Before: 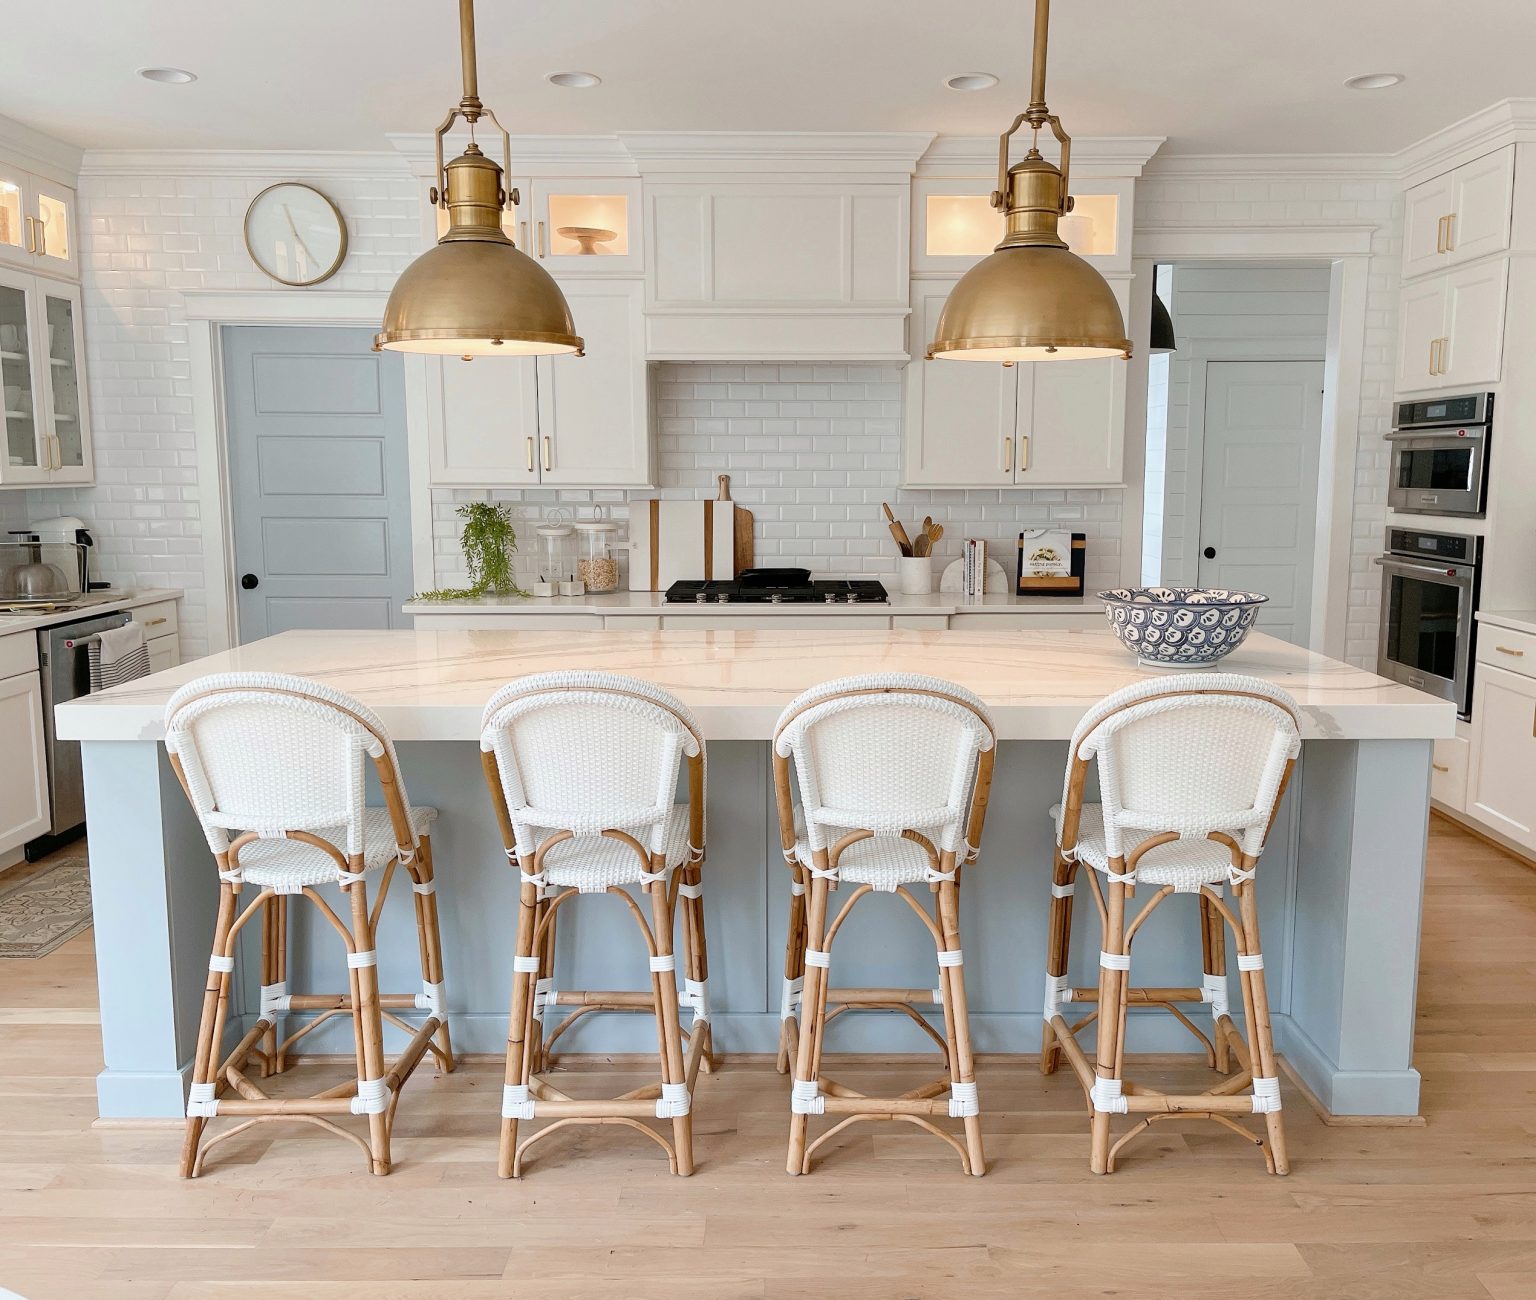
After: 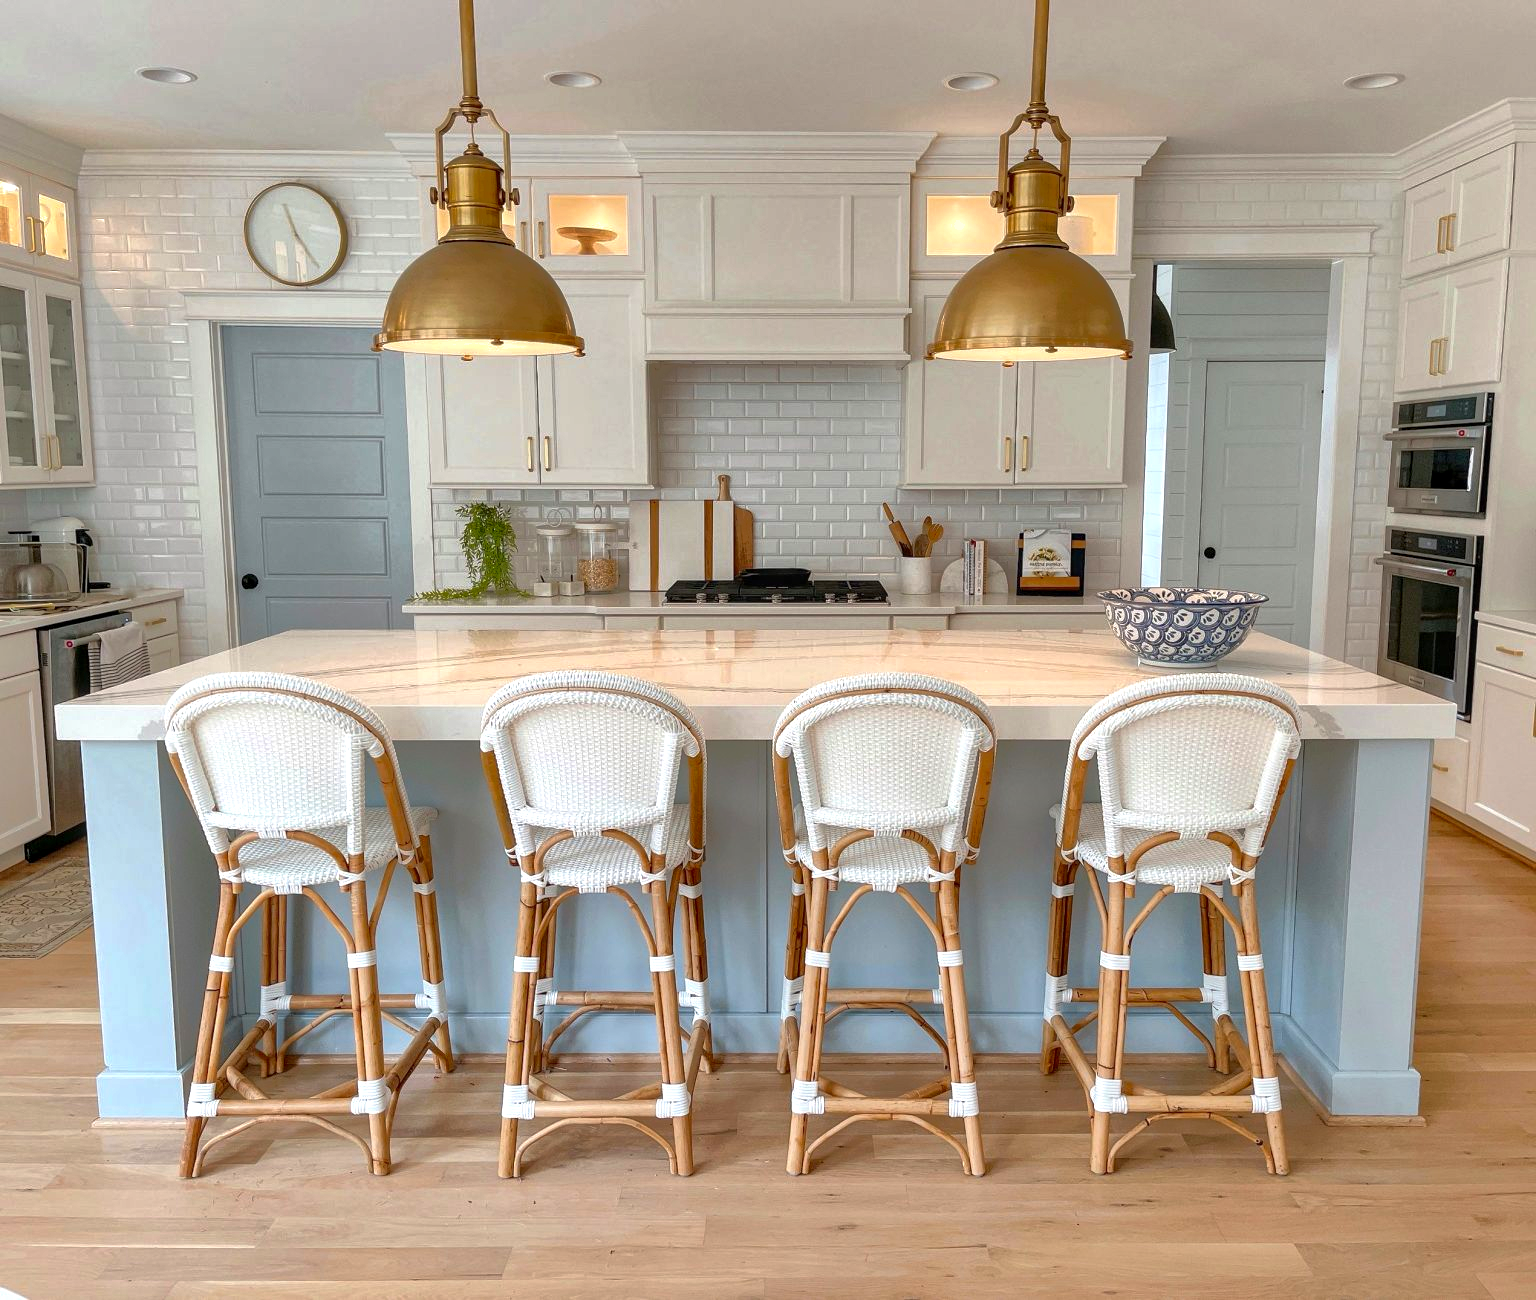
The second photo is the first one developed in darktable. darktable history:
shadows and highlights: shadows 39.38, highlights -60.02
exposure: exposure 0.204 EV, compensate highlight preservation false
local contrast: on, module defaults
contrast brightness saturation: contrast 0.089, saturation 0.283
